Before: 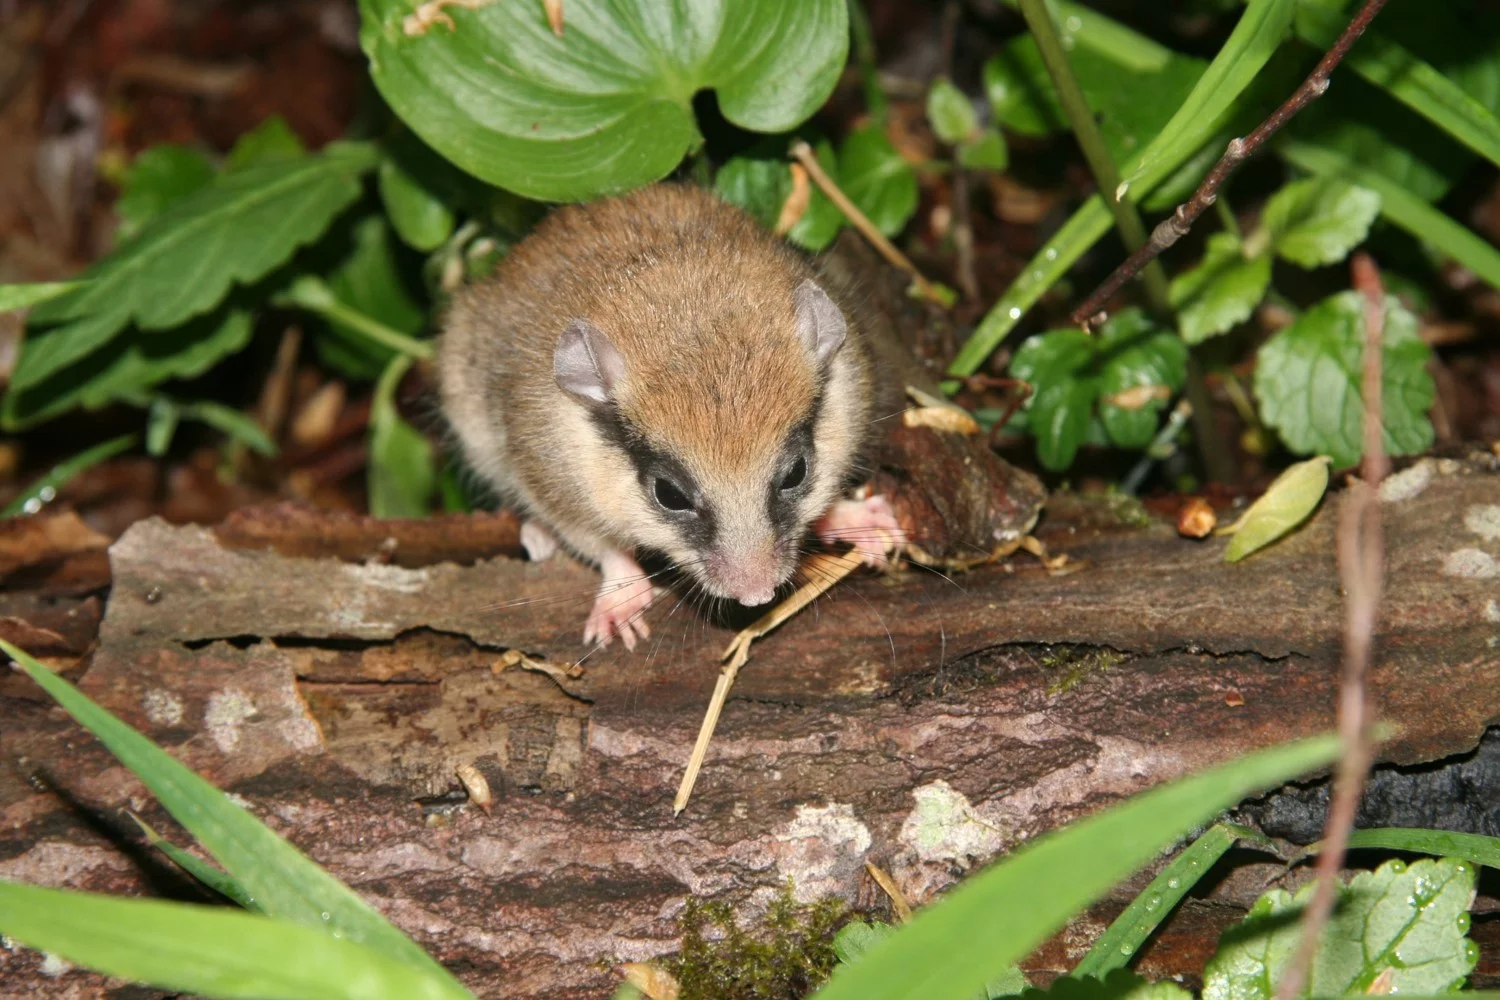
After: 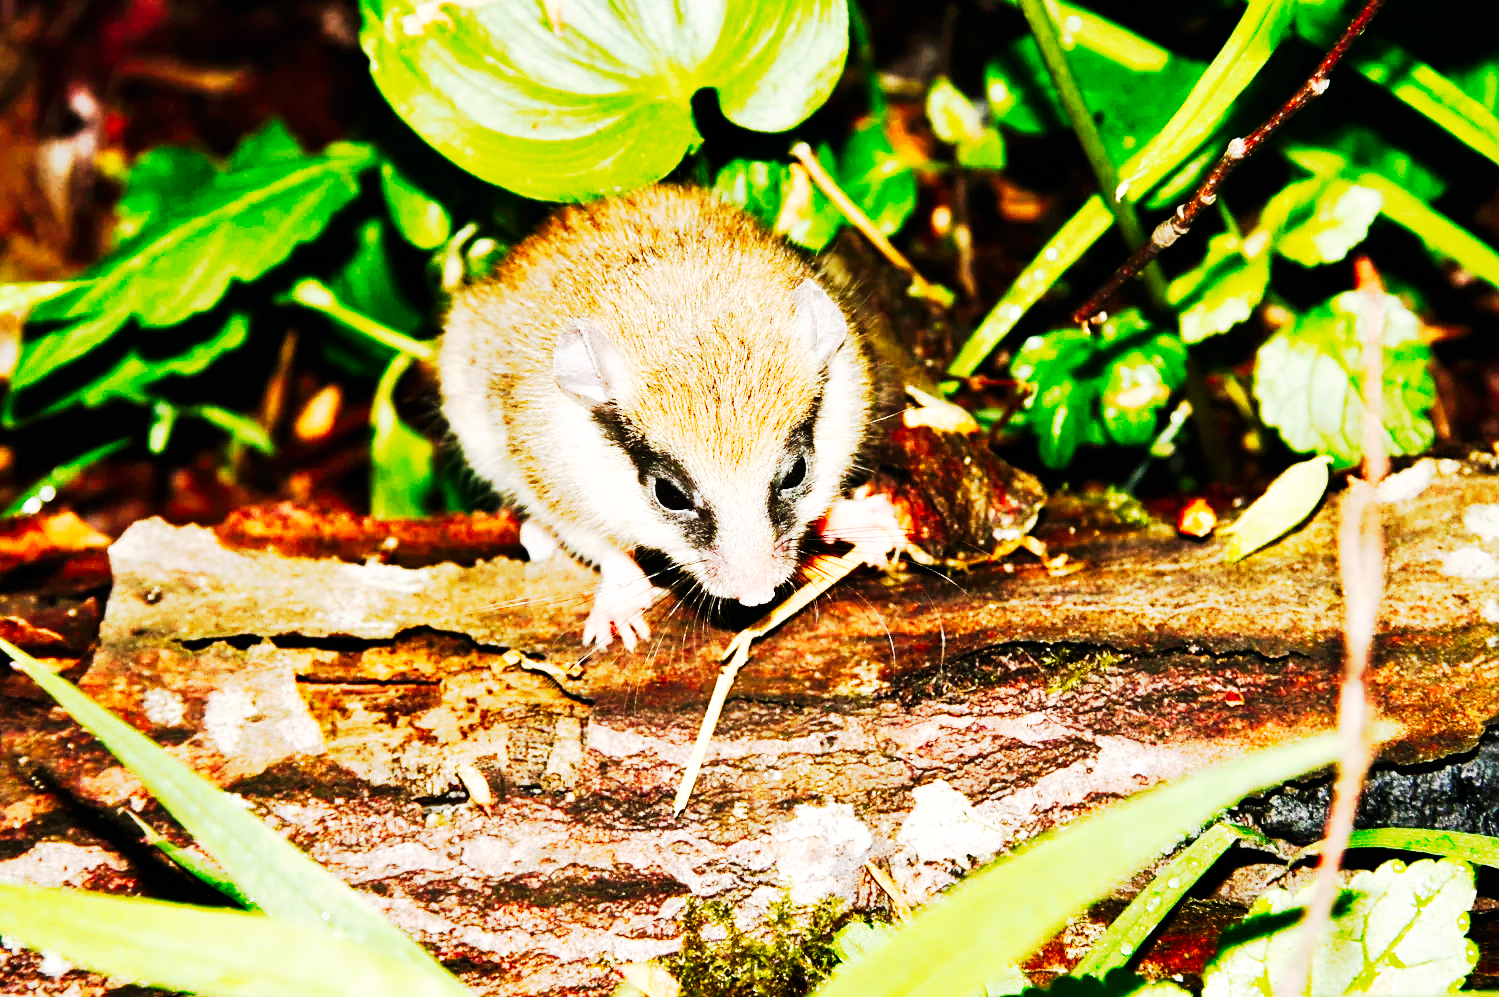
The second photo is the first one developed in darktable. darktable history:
shadows and highlights: shadows 31.89, highlights -32.33, soften with gaussian
exposure: exposure 0.188 EV, compensate highlight preservation false
crop: top 0.067%, bottom 0.161%
tone curve: curves: ch0 [(0, 0) (0.003, 0.005) (0.011, 0.006) (0.025, 0.004) (0.044, 0.004) (0.069, 0.007) (0.1, 0.014) (0.136, 0.018) (0.177, 0.034) (0.224, 0.065) (0.277, 0.089) (0.335, 0.143) (0.399, 0.219) (0.468, 0.327) (0.543, 0.455) (0.623, 0.63) (0.709, 0.786) (0.801, 0.87) (0.898, 0.922) (1, 1)], preserve colors none
base curve: curves: ch0 [(0, 0) (0.007, 0.004) (0.027, 0.03) (0.046, 0.07) (0.207, 0.54) (0.442, 0.872) (0.673, 0.972) (1, 1)], preserve colors none
sharpen: radius 1.891, amount 0.413, threshold 1.677
